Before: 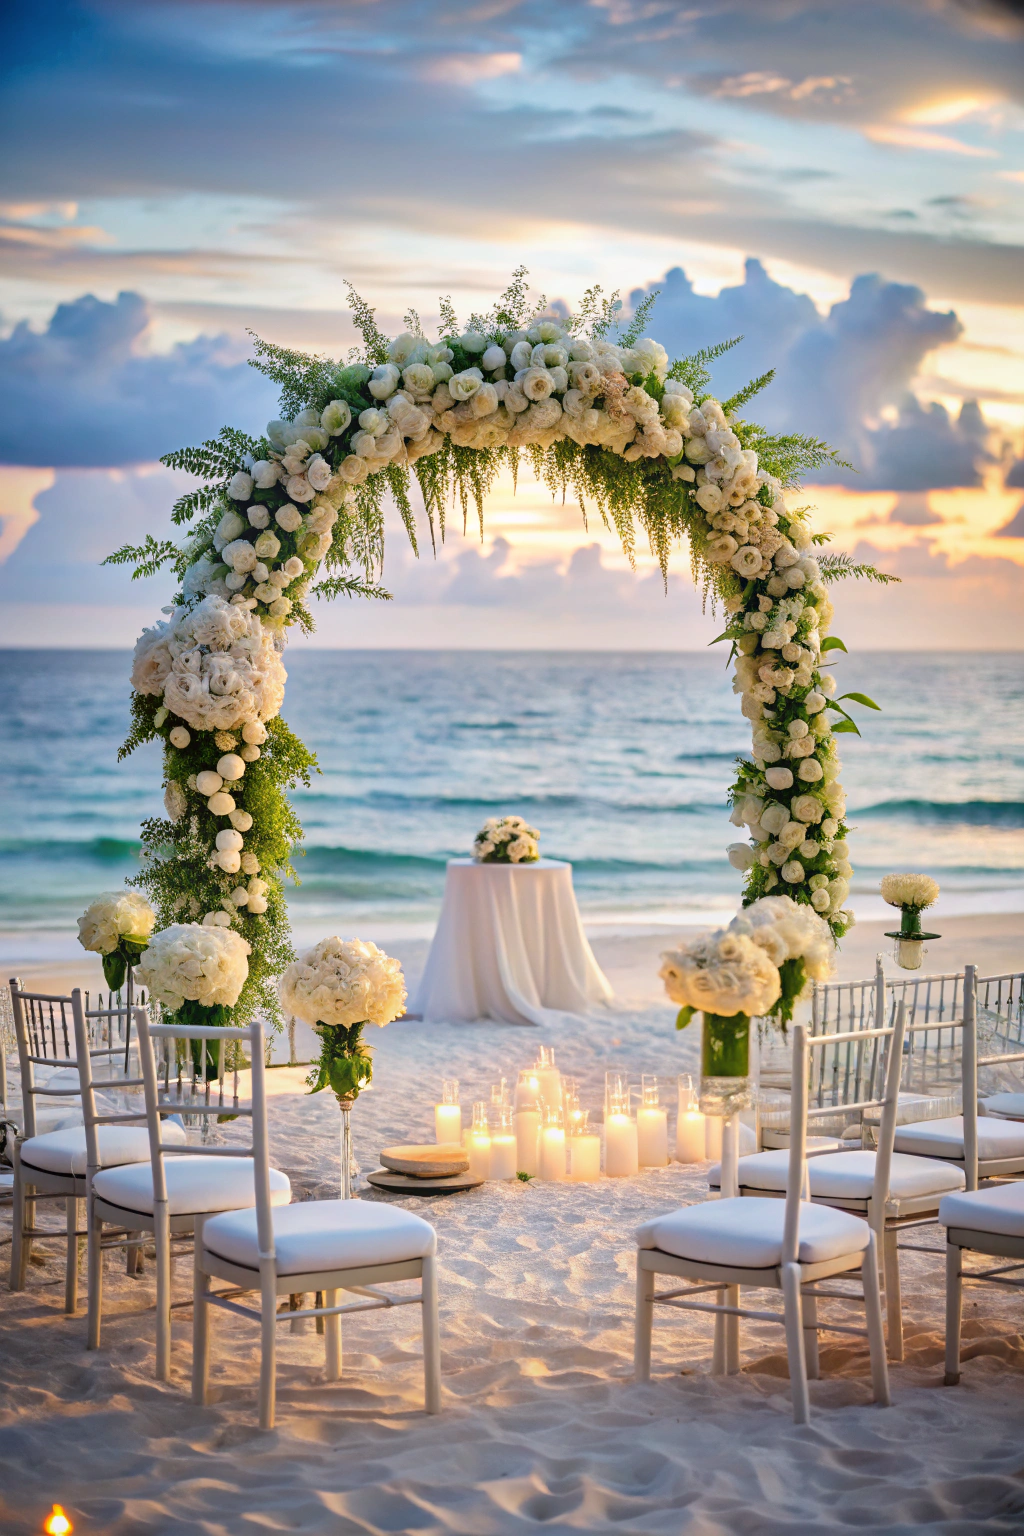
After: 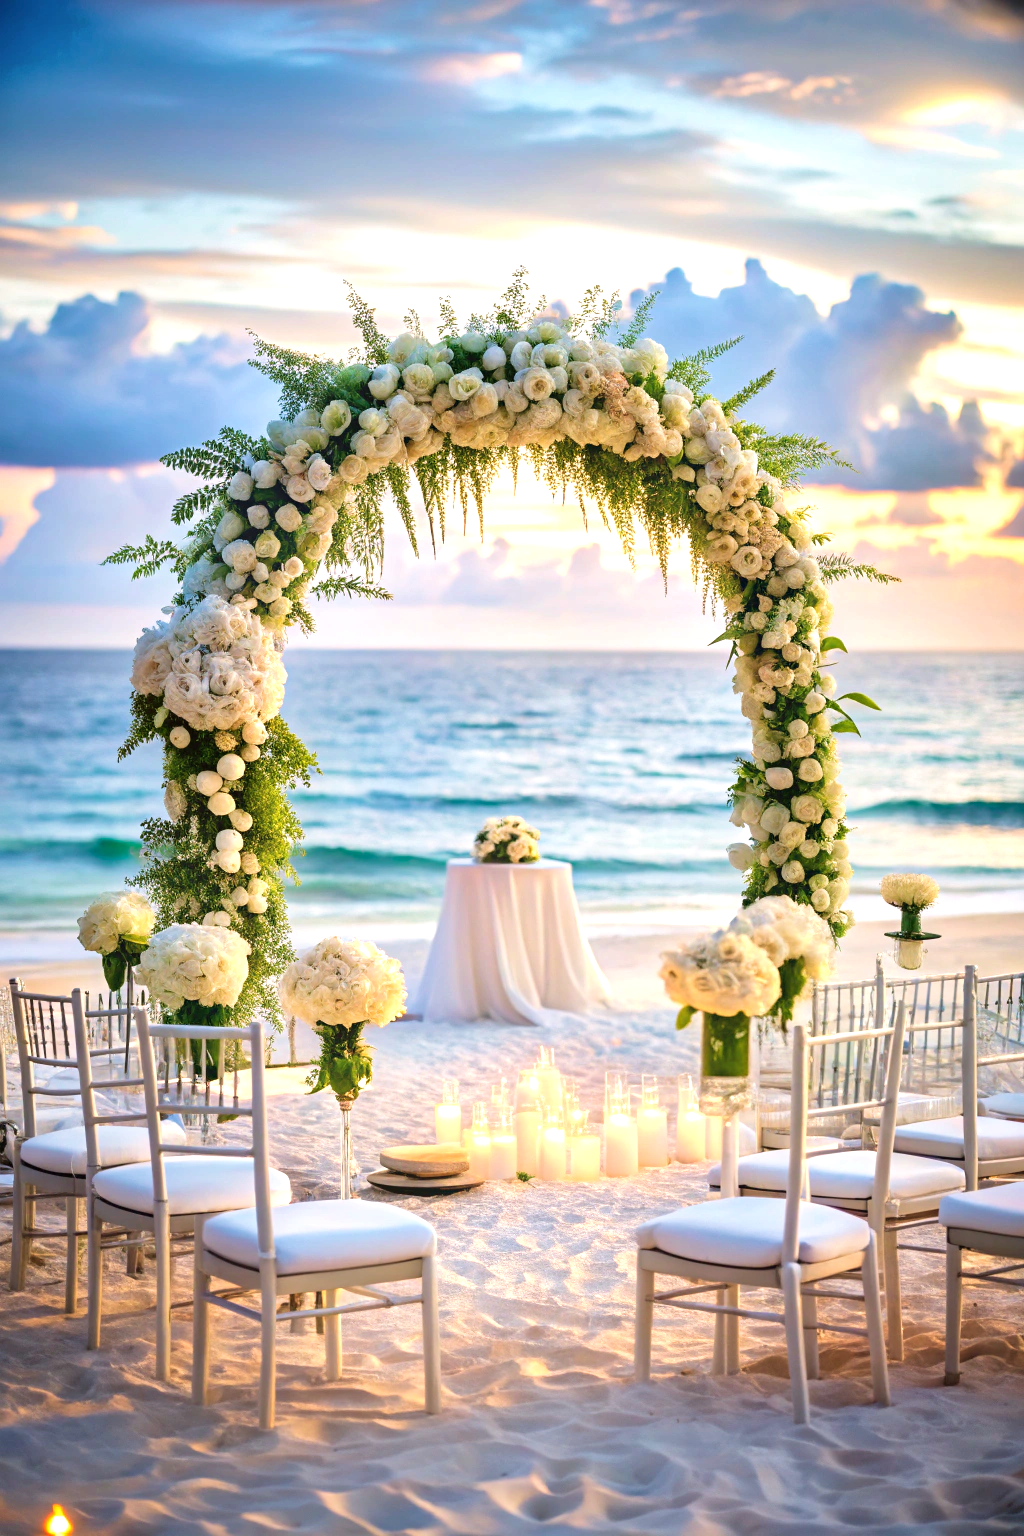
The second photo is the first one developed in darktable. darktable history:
velvia: on, module defaults
exposure: exposure 0.566 EV, compensate highlight preservation false
